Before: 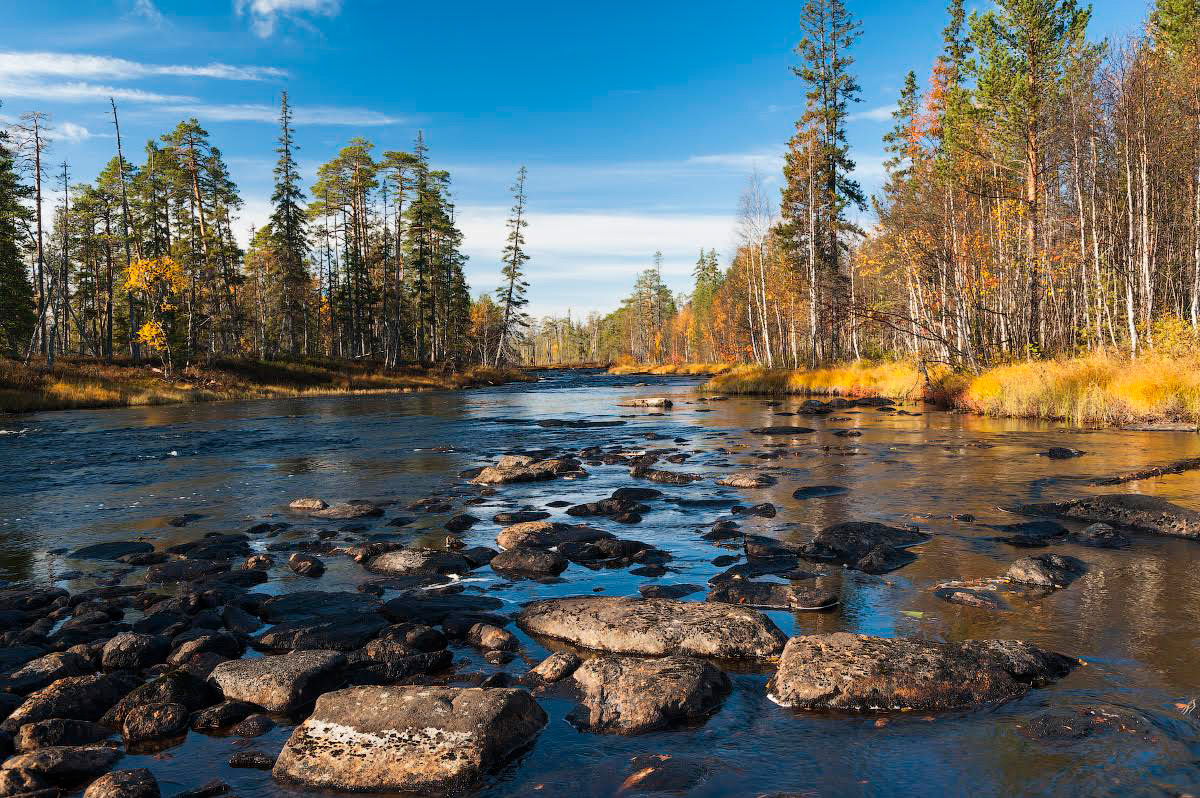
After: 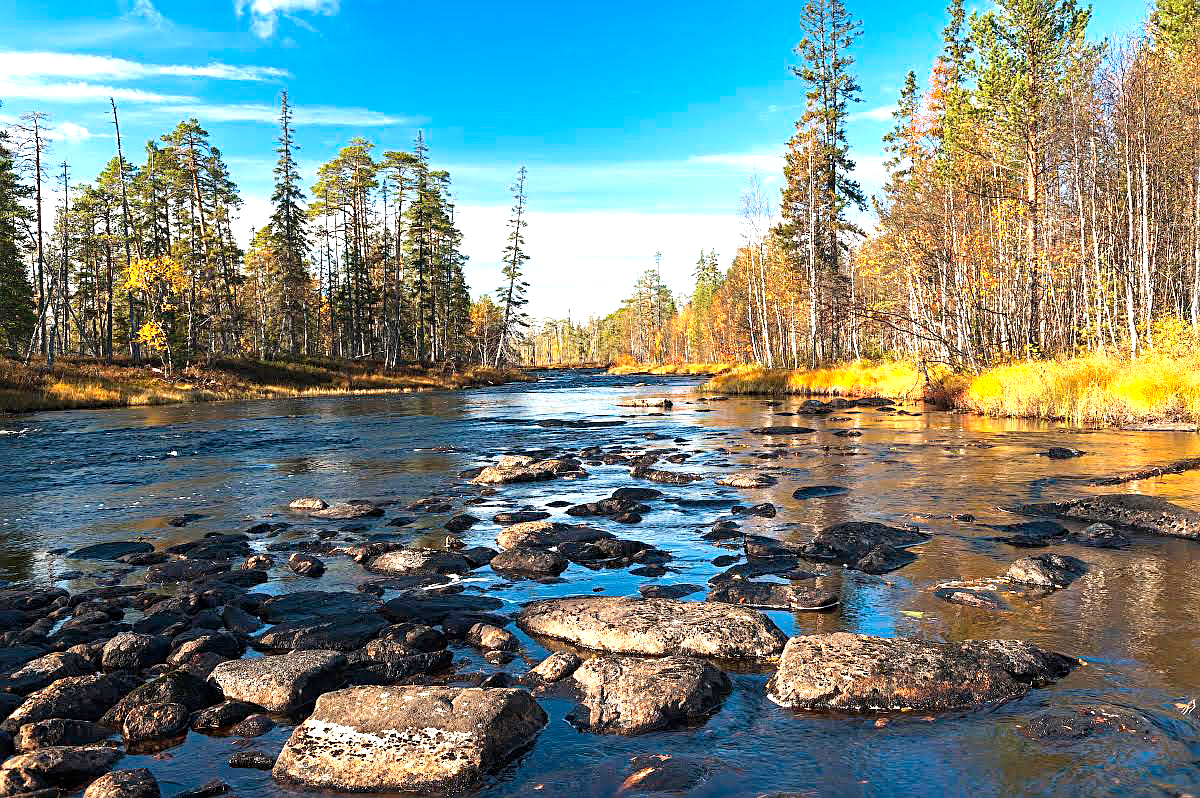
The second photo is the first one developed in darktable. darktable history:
exposure: exposure 1 EV, compensate highlight preservation false
sharpen: on, module defaults
haze removal: compatibility mode true, adaptive false
